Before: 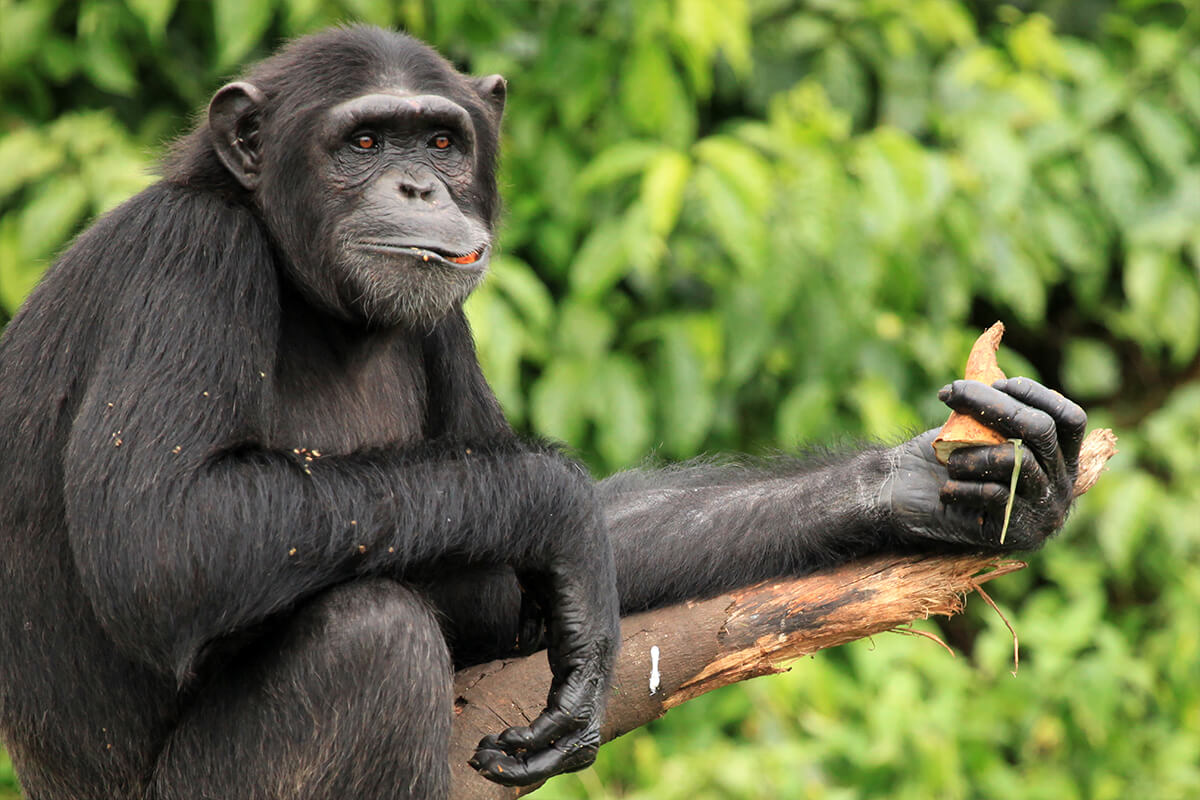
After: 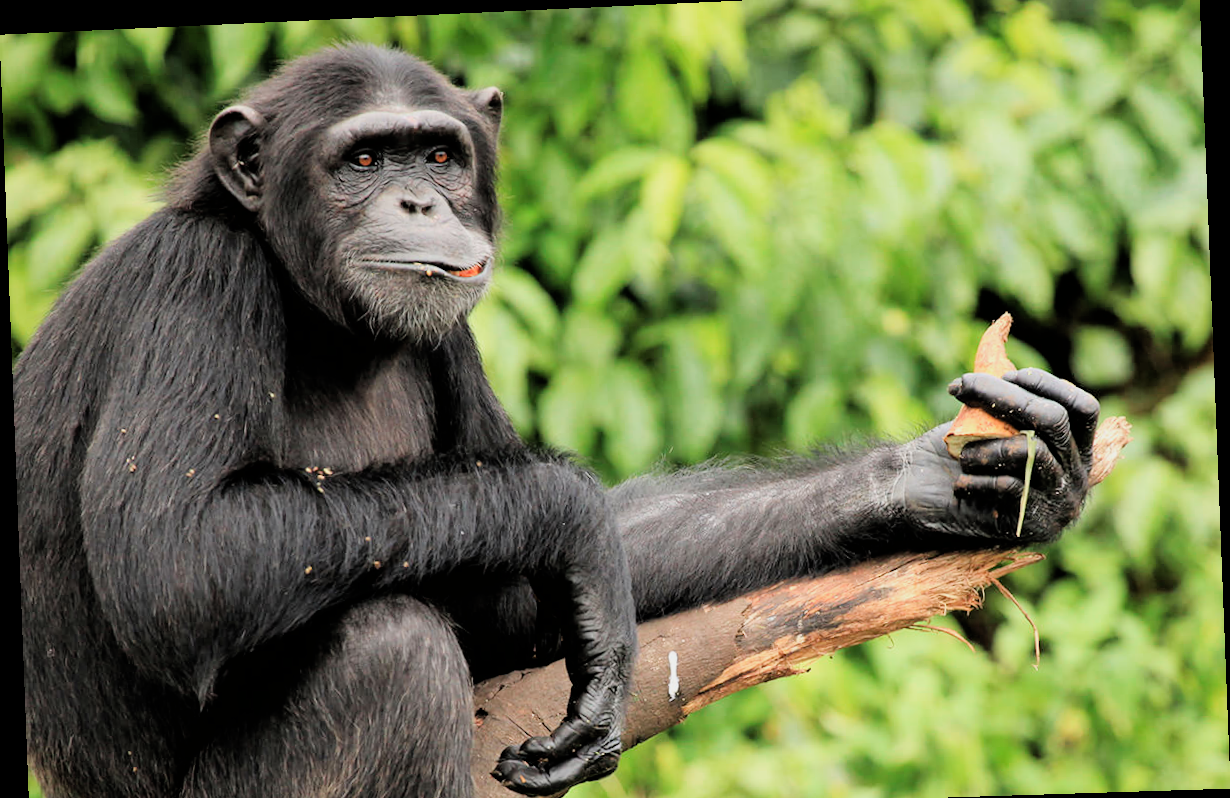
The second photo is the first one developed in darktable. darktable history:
filmic rgb: black relative exposure -5 EV, hardness 2.88, contrast 1.1
exposure: black level correction 0, exposure 0.5 EV, compensate highlight preservation false
crop and rotate: top 2.479%, bottom 3.018%
rotate and perspective: rotation -2.22°, lens shift (horizontal) -0.022, automatic cropping off
